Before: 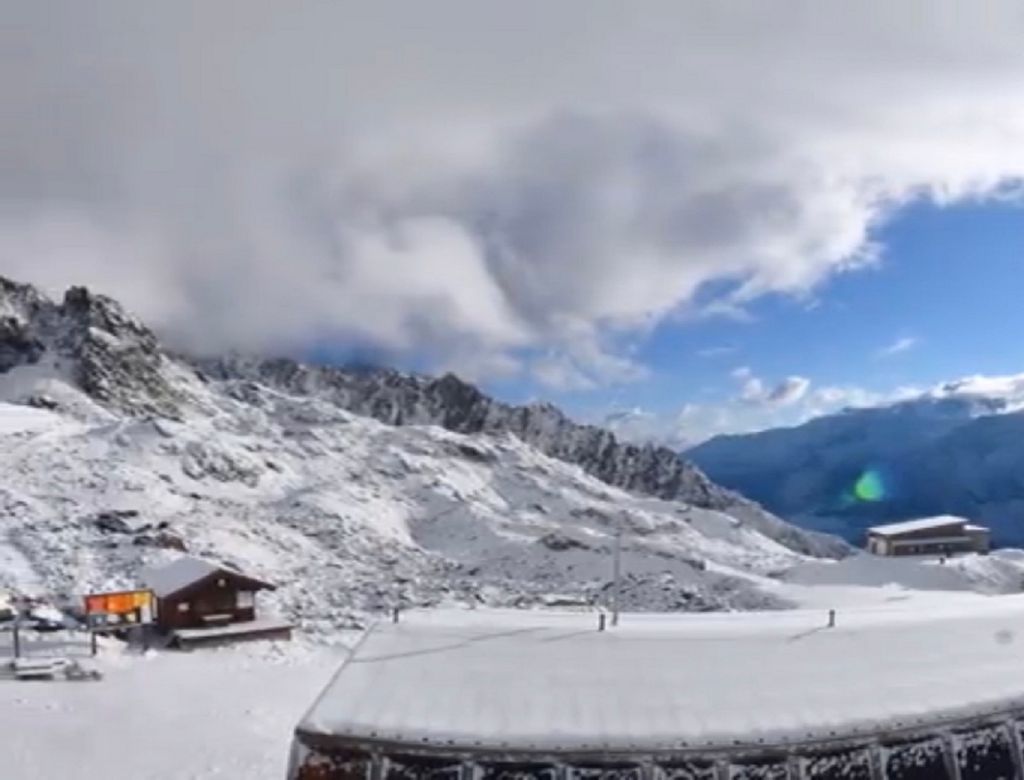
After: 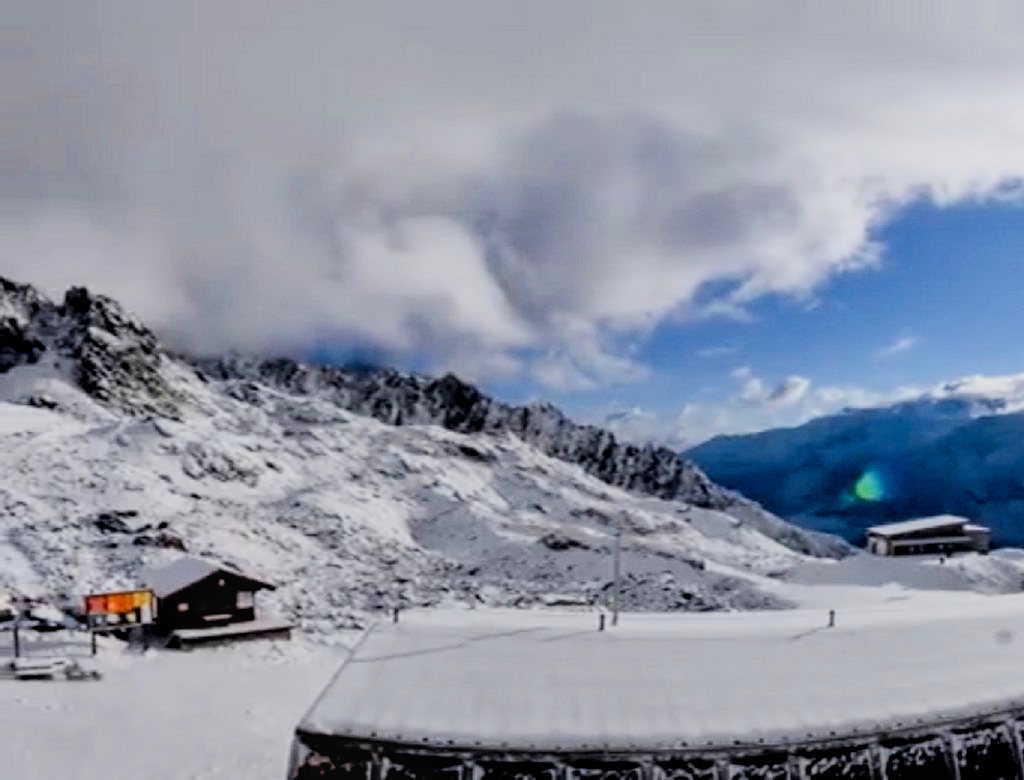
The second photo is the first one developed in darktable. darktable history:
local contrast: on, module defaults
tone curve: curves: ch0 [(0, 0) (0.003, 0) (0.011, 0.001) (0.025, 0.003) (0.044, 0.006) (0.069, 0.009) (0.1, 0.013) (0.136, 0.032) (0.177, 0.067) (0.224, 0.121) (0.277, 0.185) (0.335, 0.255) (0.399, 0.333) (0.468, 0.417) (0.543, 0.508) (0.623, 0.606) (0.709, 0.71) (0.801, 0.819) (0.898, 0.926) (1, 1)], preserve colors none
filmic rgb: black relative exposure -4.14 EV, white relative exposure 5.1 EV, hardness 2.11, contrast 1.165
